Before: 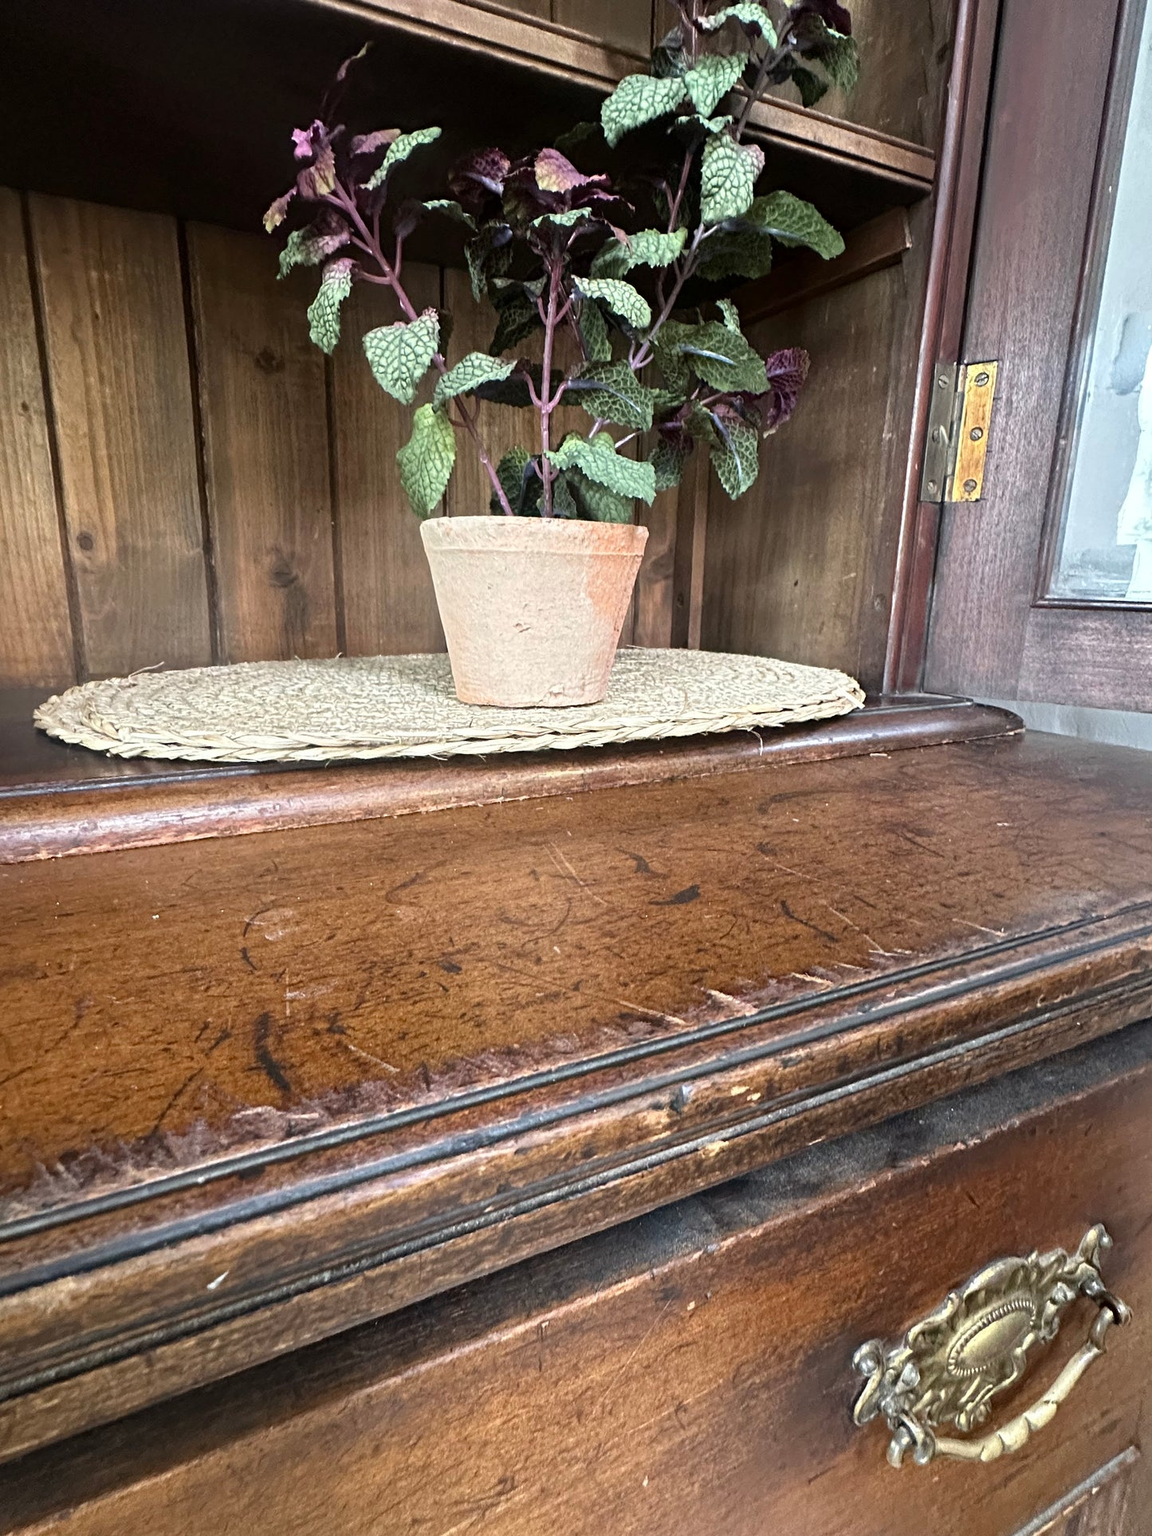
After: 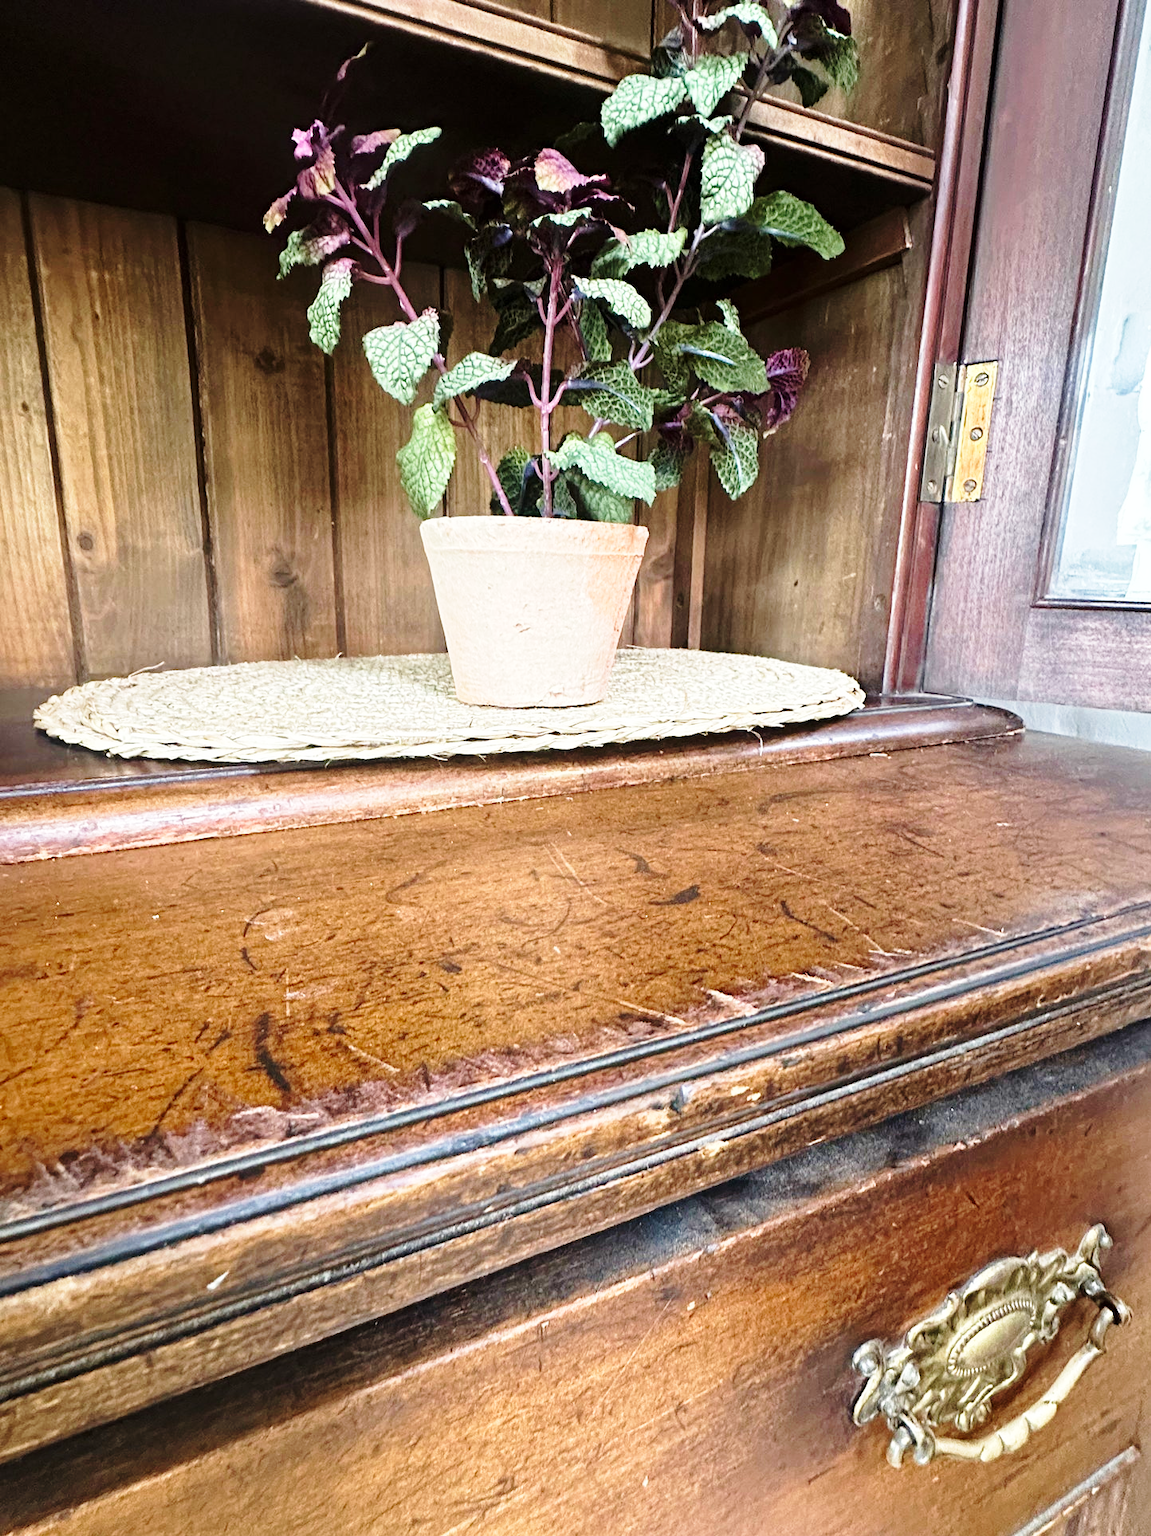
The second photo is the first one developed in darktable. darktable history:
base curve: curves: ch0 [(0, 0) (0.028, 0.03) (0.121, 0.232) (0.46, 0.748) (0.859, 0.968) (1, 1)], preserve colors none
velvia: on, module defaults
white balance: emerald 1
